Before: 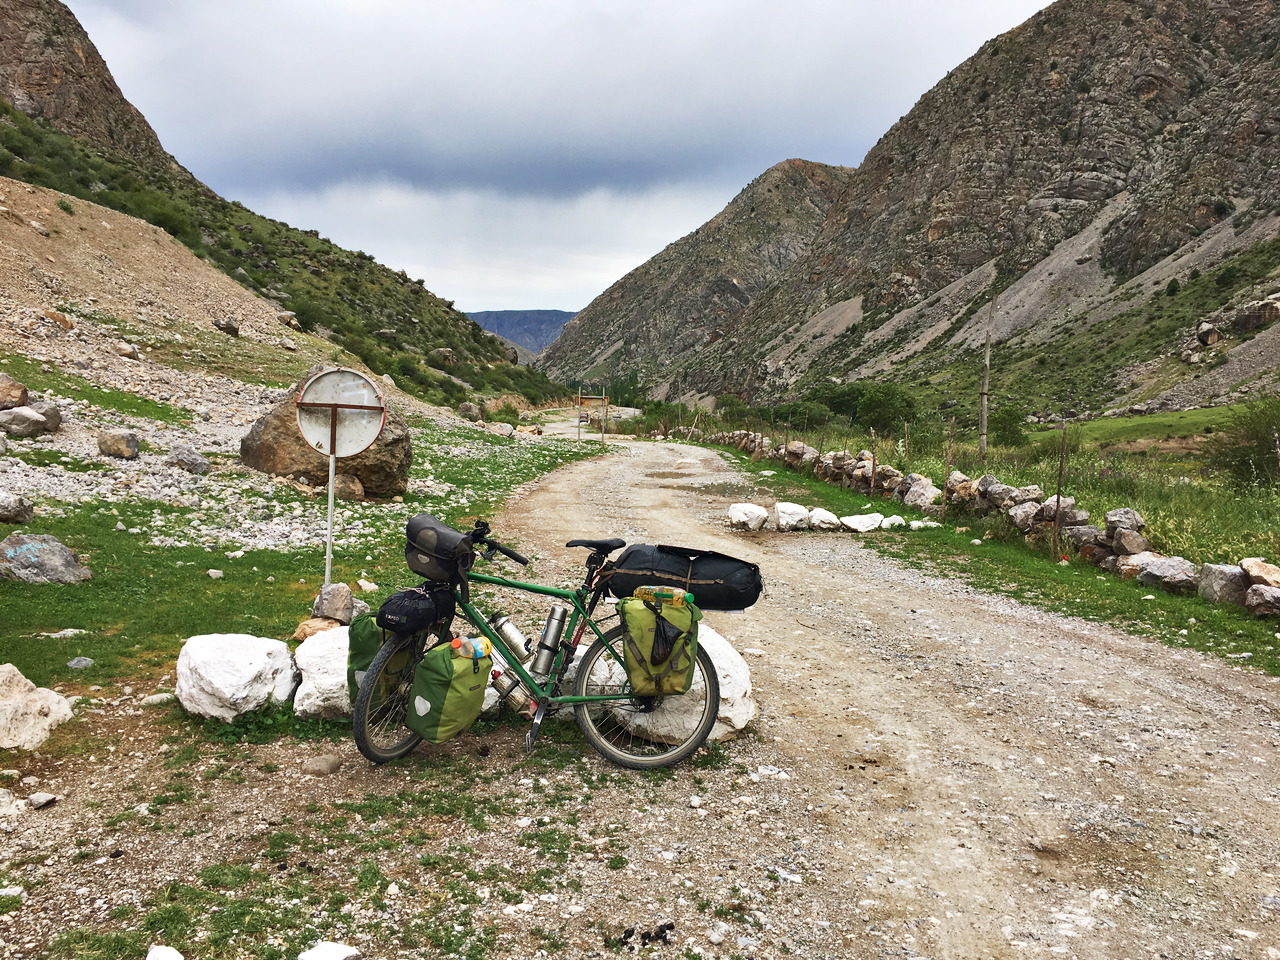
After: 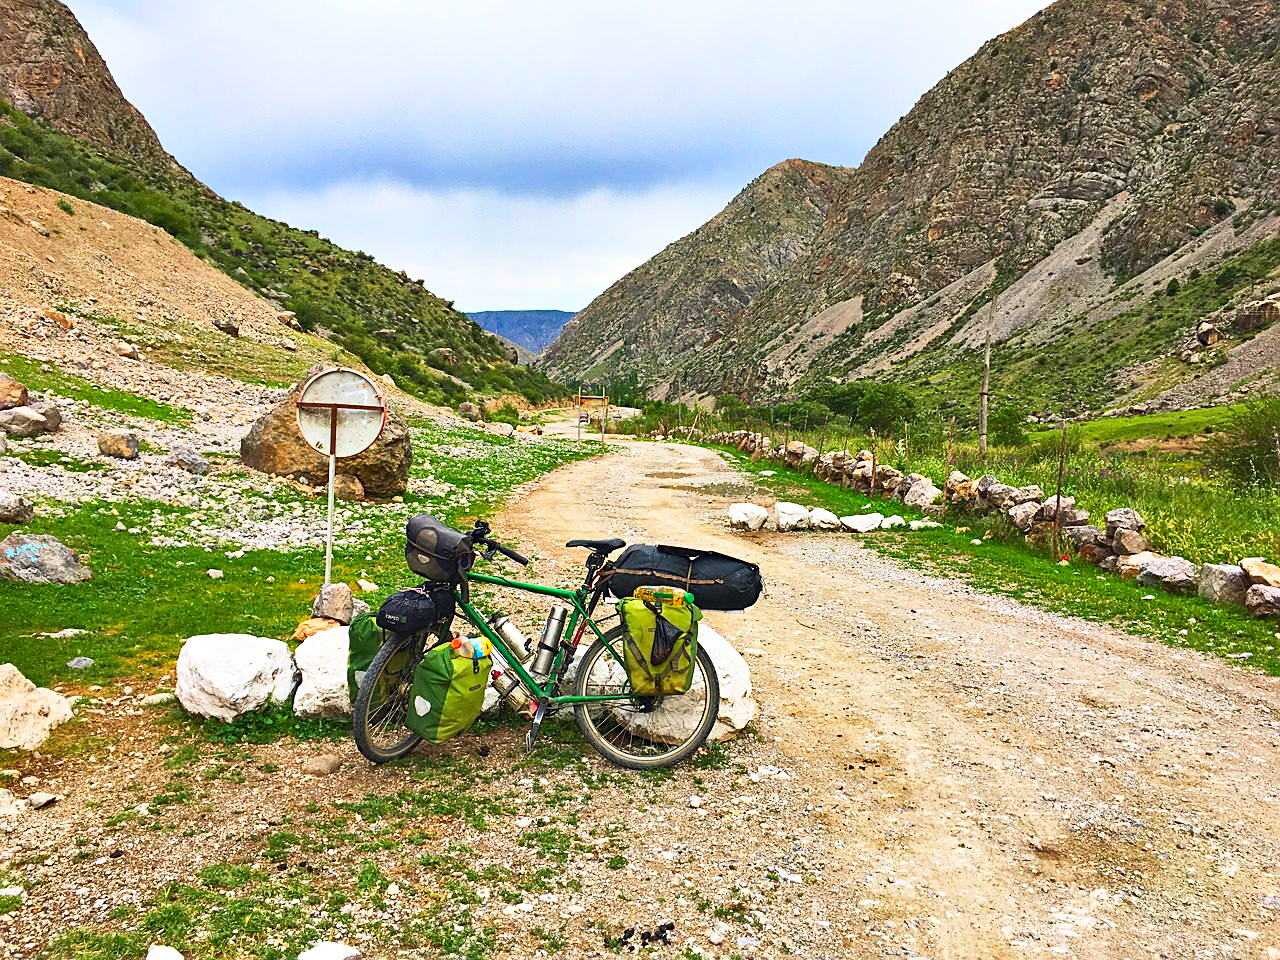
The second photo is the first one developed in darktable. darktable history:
sharpen: on, module defaults
contrast brightness saturation: contrast 0.205, brightness 0.201, saturation 0.782
